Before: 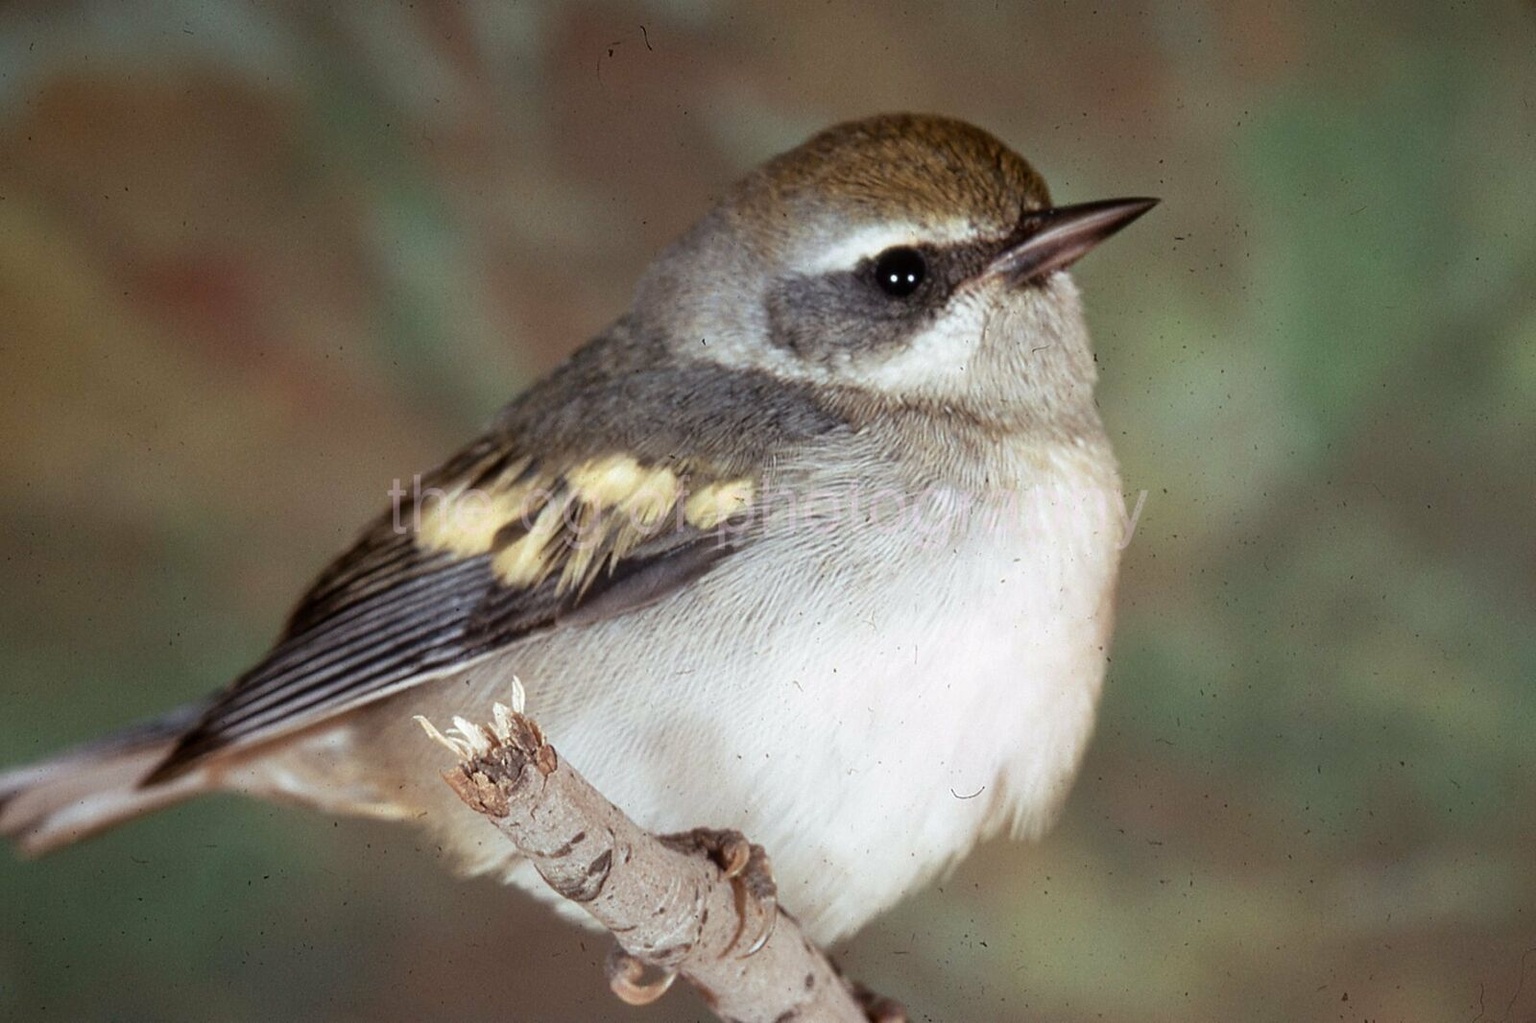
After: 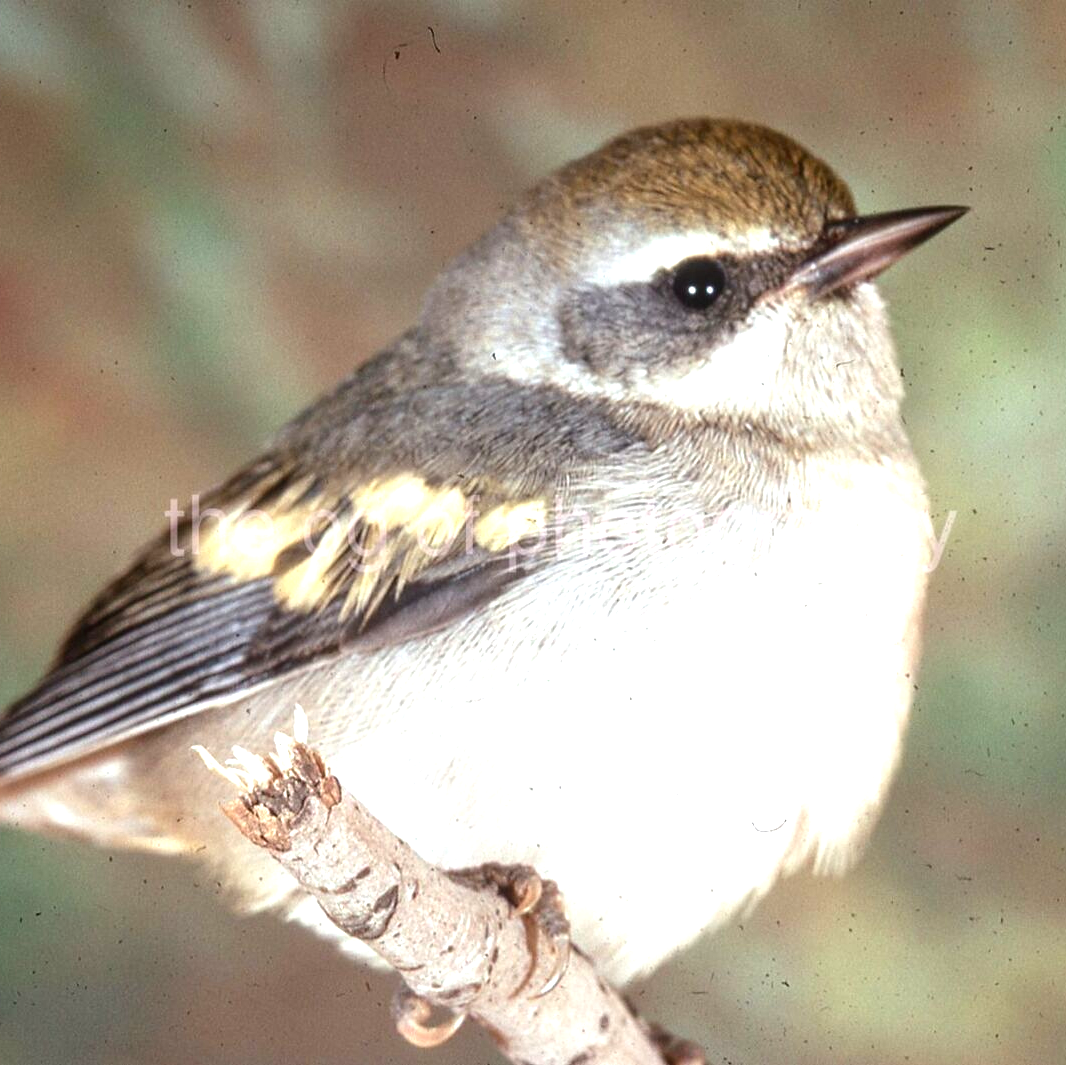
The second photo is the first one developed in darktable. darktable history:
exposure: black level correction 0, exposure 1.1 EV, compensate exposure bias true, compensate highlight preservation false
local contrast: detail 110%
crop and rotate: left 15.055%, right 18.278%
